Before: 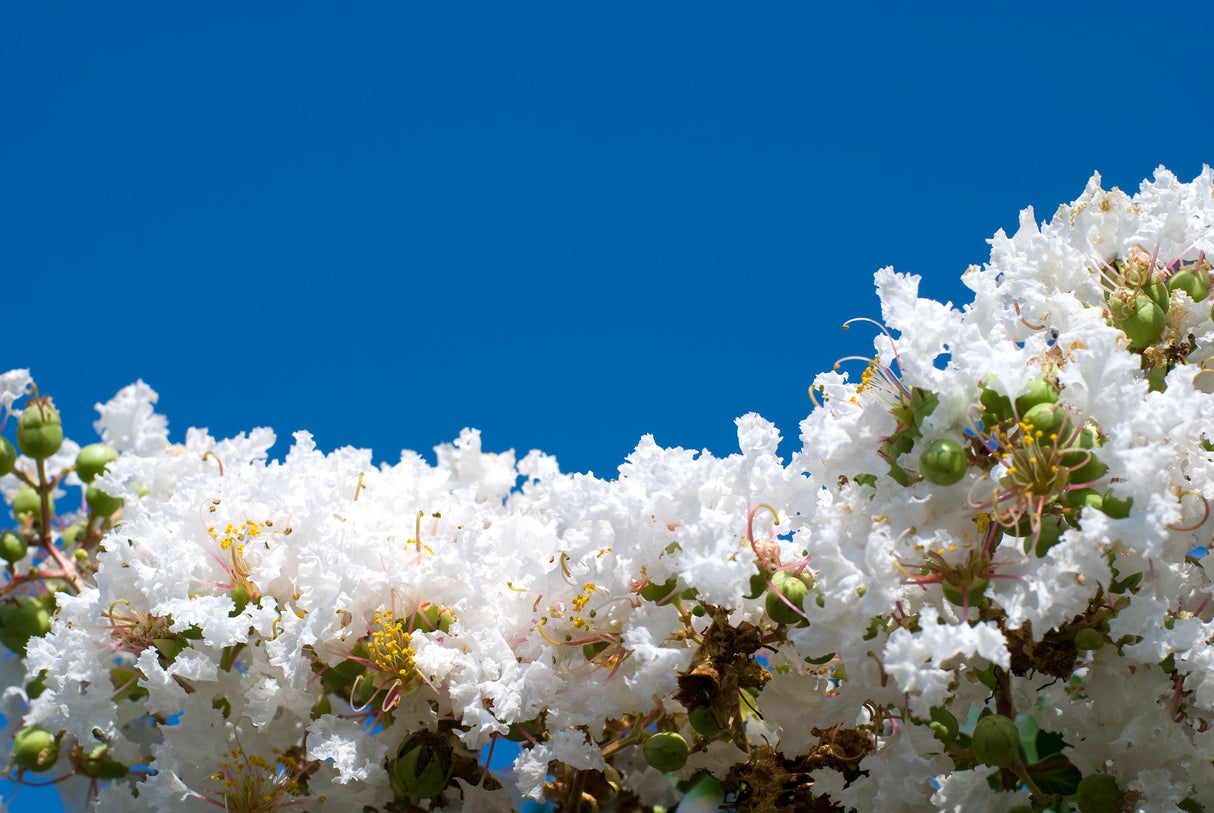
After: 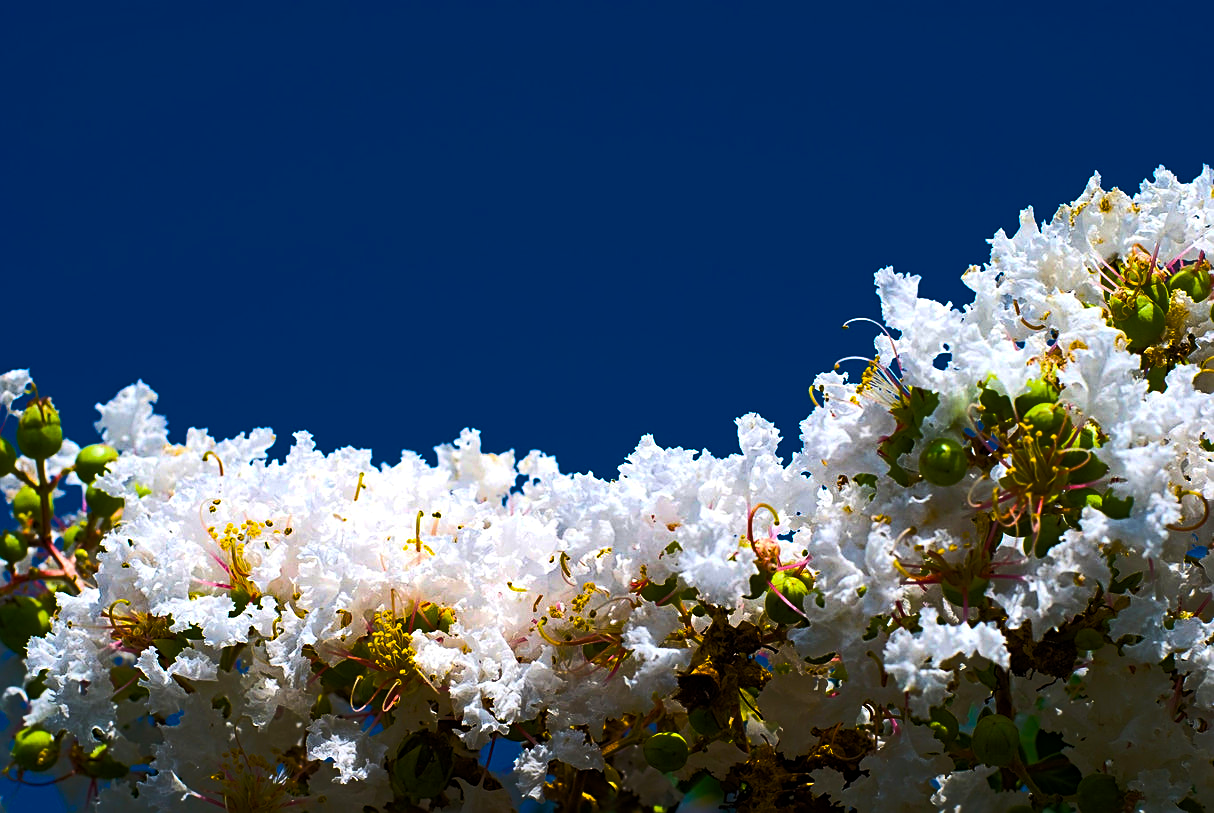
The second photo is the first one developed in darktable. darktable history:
color balance rgb: linear chroma grading › global chroma 40.15%, perceptual saturation grading › global saturation 60.58%, perceptual saturation grading › highlights 20.44%, perceptual saturation grading › shadows -50.36%, perceptual brilliance grading › highlights 2.19%, perceptual brilliance grading › mid-tones -50.36%, perceptual brilliance grading › shadows -50.36%
haze removal: compatibility mode true, adaptive false
sharpen: on, module defaults
